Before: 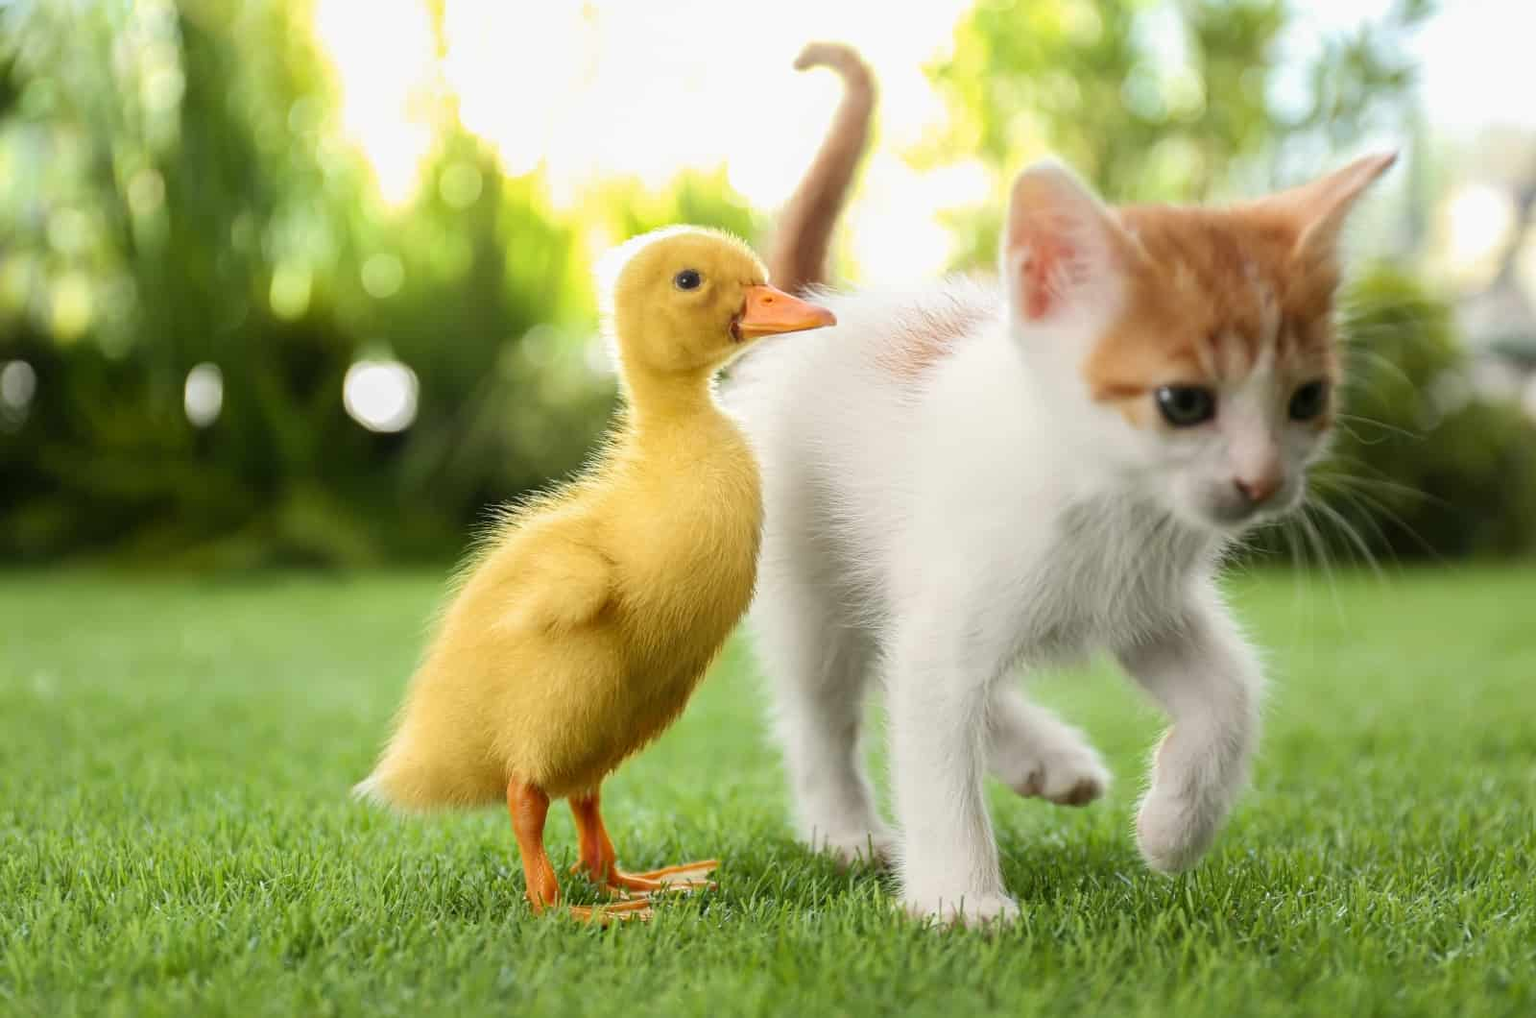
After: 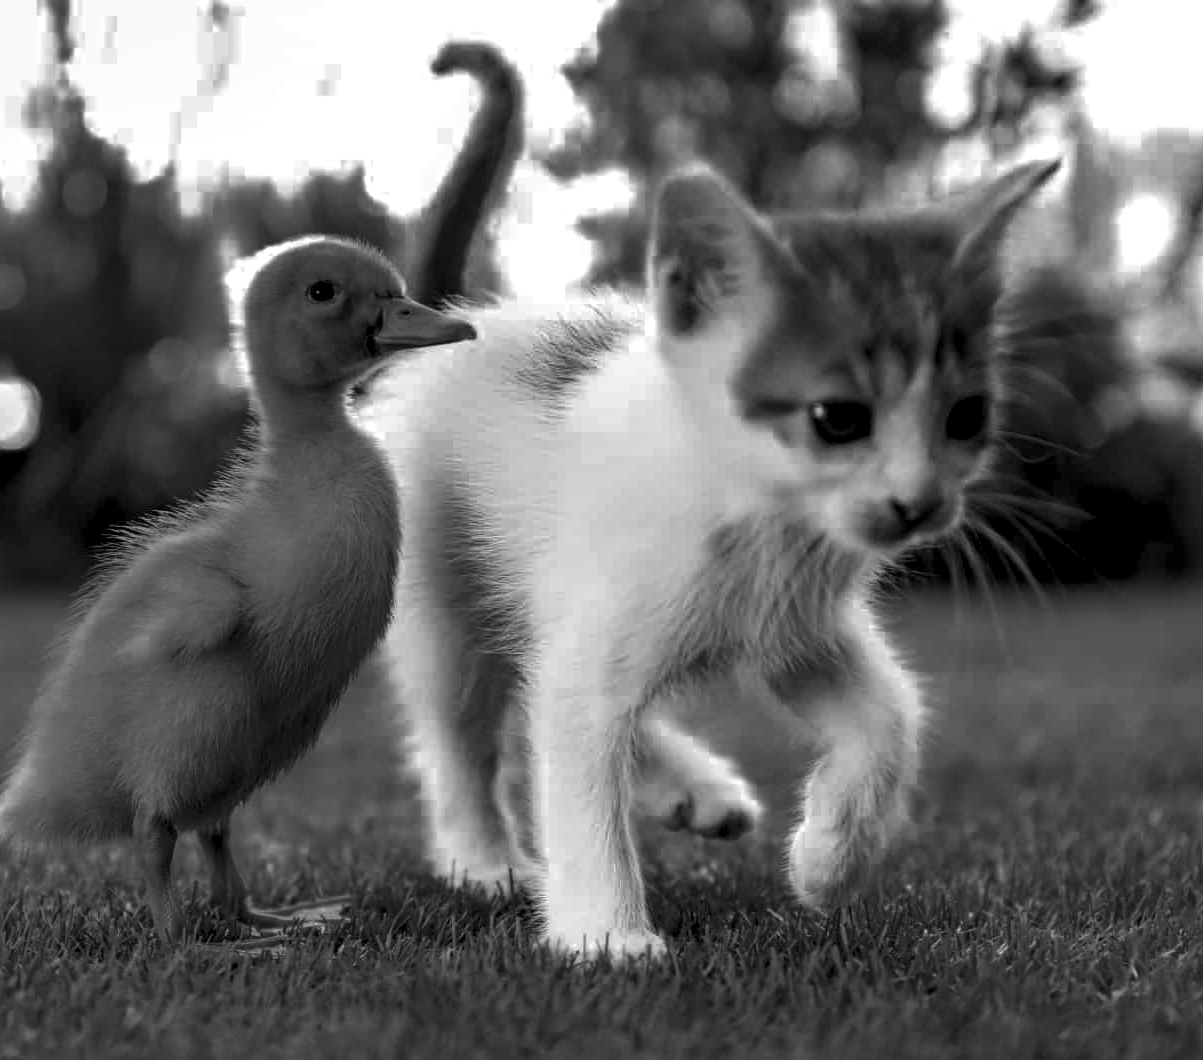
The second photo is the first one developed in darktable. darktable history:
color zones: curves: ch0 [(0.287, 0.048) (0.493, 0.484) (0.737, 0.816)]; ch1 [(0, 0) (0.143, 0) (0.286, 0) (0.429, 0) (0.571, 0) (0.714, 0) (0.857, 0)]
local contrast: highlights 16%, detail 187%
crop and rotate: left 24.799%
shadows and highlights: soften with gaussian
